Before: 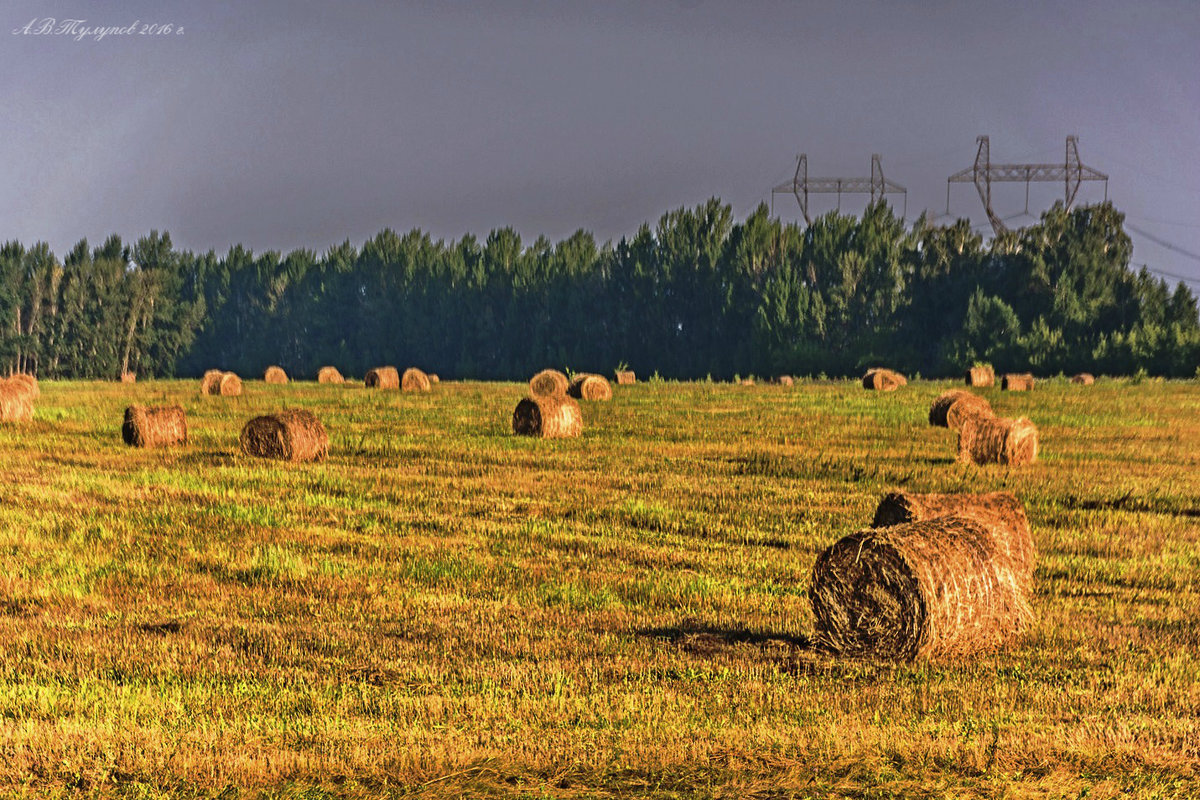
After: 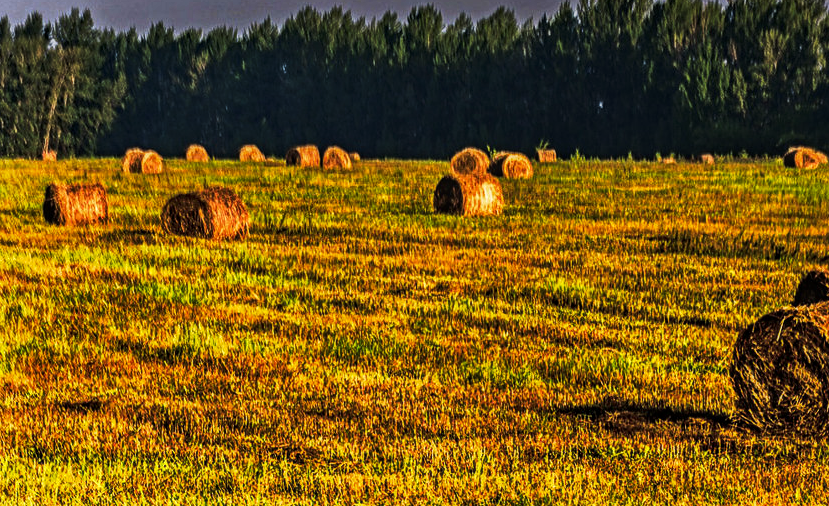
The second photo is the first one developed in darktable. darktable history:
crop: left 6.654%, top 27.817%, right 24.204%, bottom 8.925%
local contrast: detail 130%
tone curve: curves: ch0 [(0, 0) (0.003, 0.006) (0.011, 0.011) (0.025, 0.02) (0.044, 0.032) (0.069, 0.035) (0.1, 0.046) (0.136, 0.063) (0.177, 0.089) (0.224, 0.12) (0.277, 0.16) (0.335, 0.206) (0.399, 0.268) (0.468, 0.359) (0.543, 0.466) (0.623, 0.582) (0.709, 0.722) (0.801, 0.808) (0.898, 0.886) (1, 1)], preserve colors none
